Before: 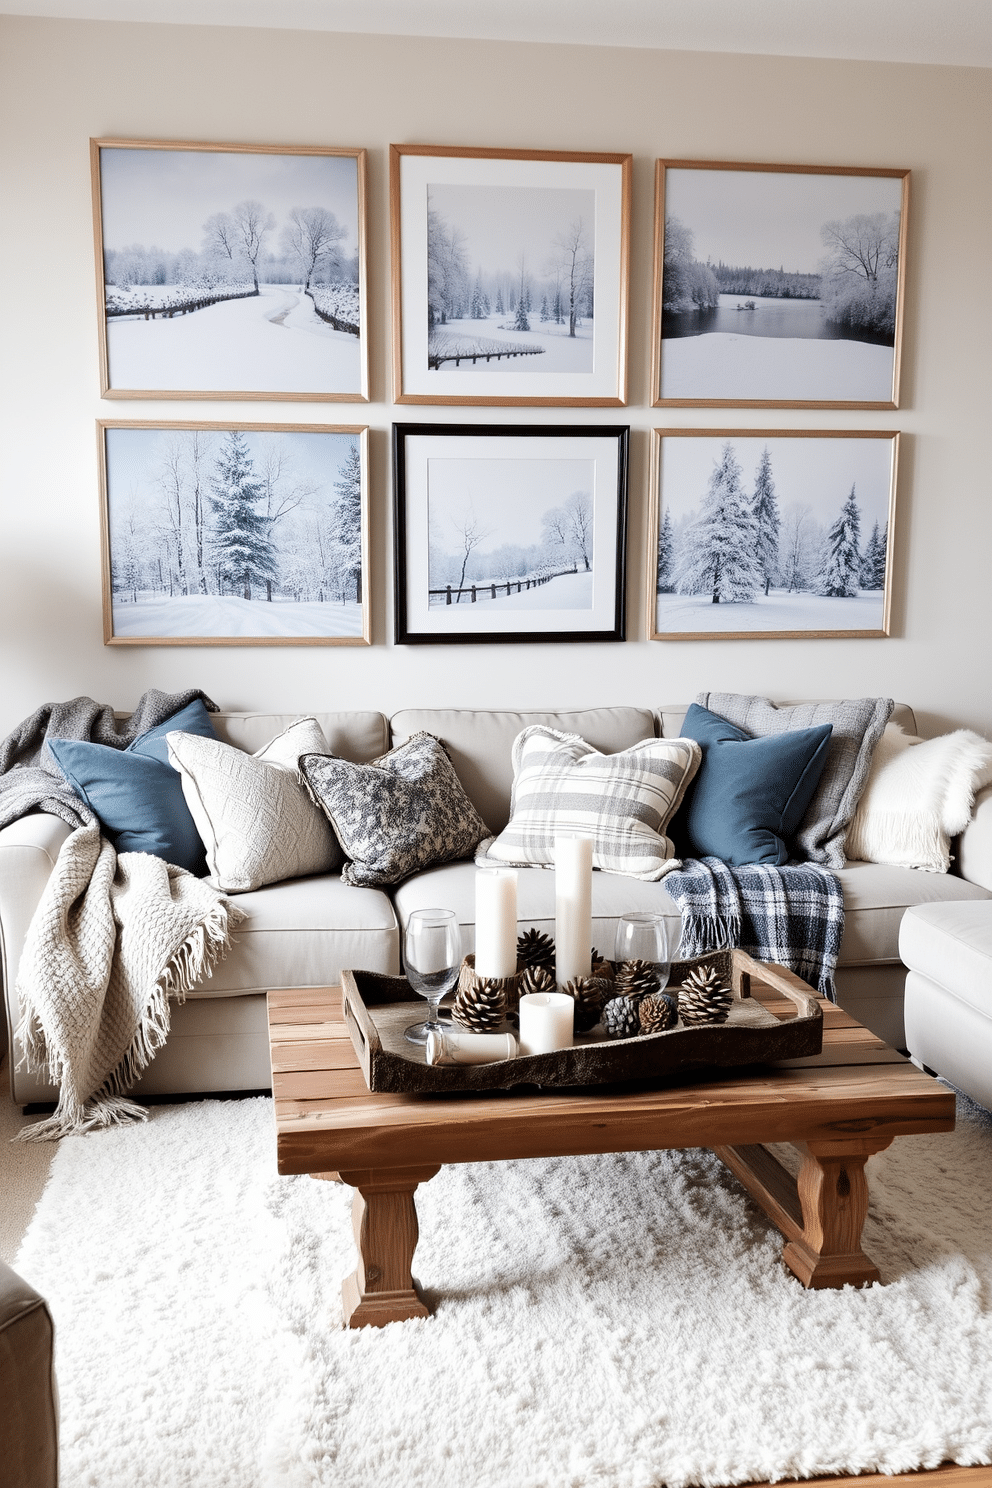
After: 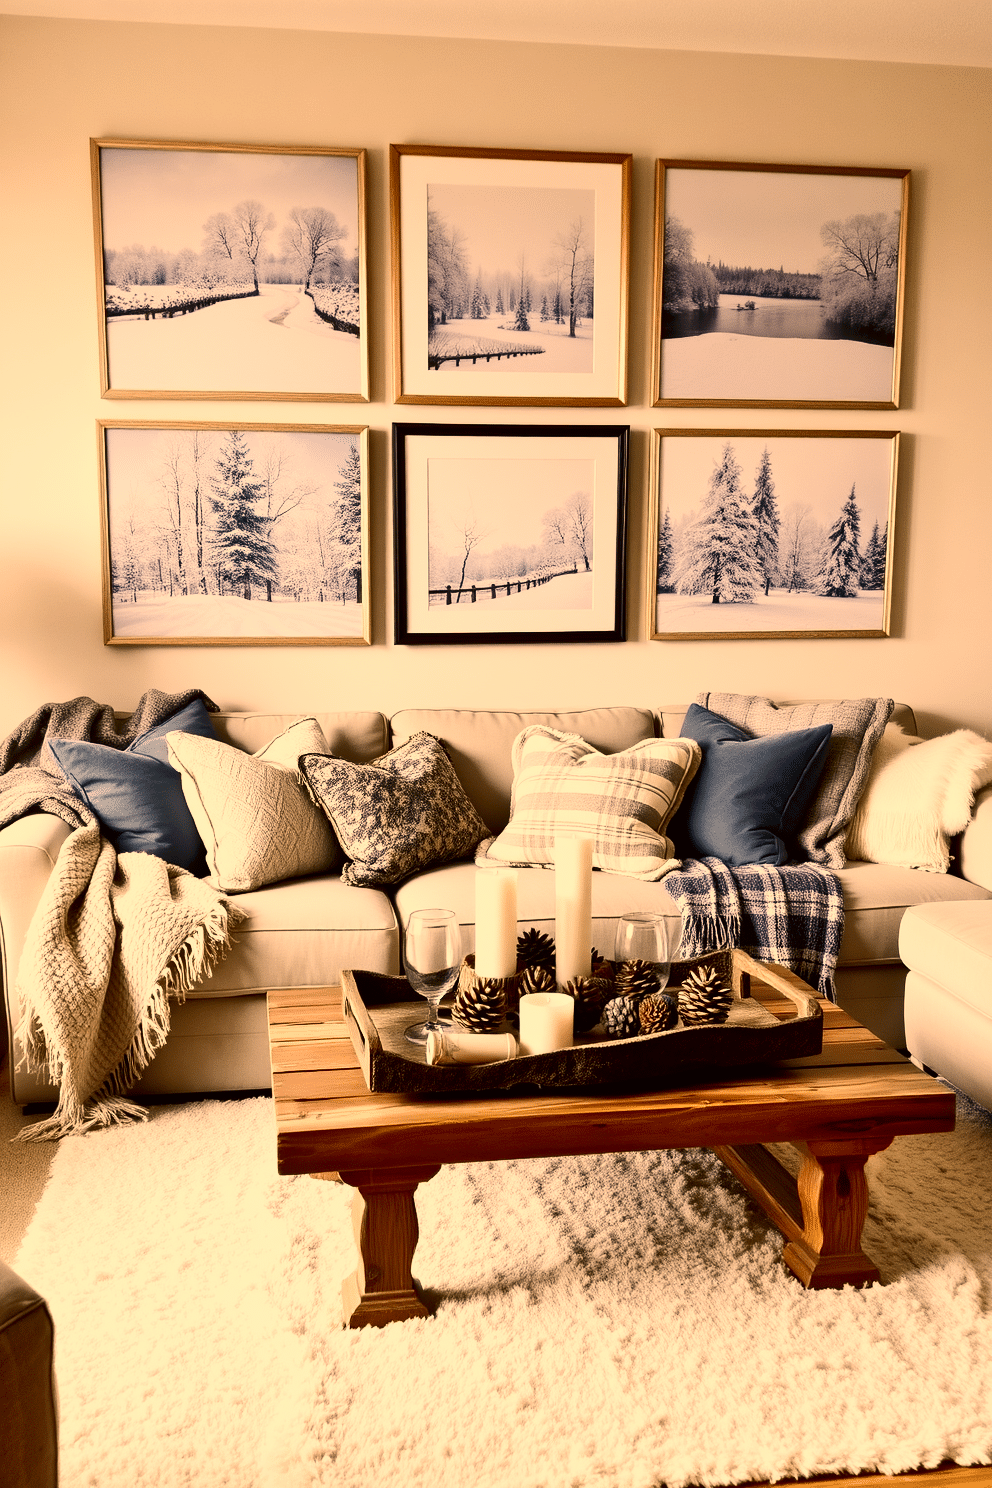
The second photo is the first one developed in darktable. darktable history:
contrast brightness saturation: contrast 0.241, brightness -0.242, saturation 0.149
color correction: highlights a* 18.27, highlights b* 35.99, shadows a* 1.29, shadows b* 6.79, saturation 1.01
tone equalizer: -7 EV 0.142 EV, -6 EV 0.619 EV, -5 EV 1.19 EV, -4 EV 1.36 EV, -3 EV 1.12 EV, -2 EV 0.6 EV, -1 EV 0.153 EV
